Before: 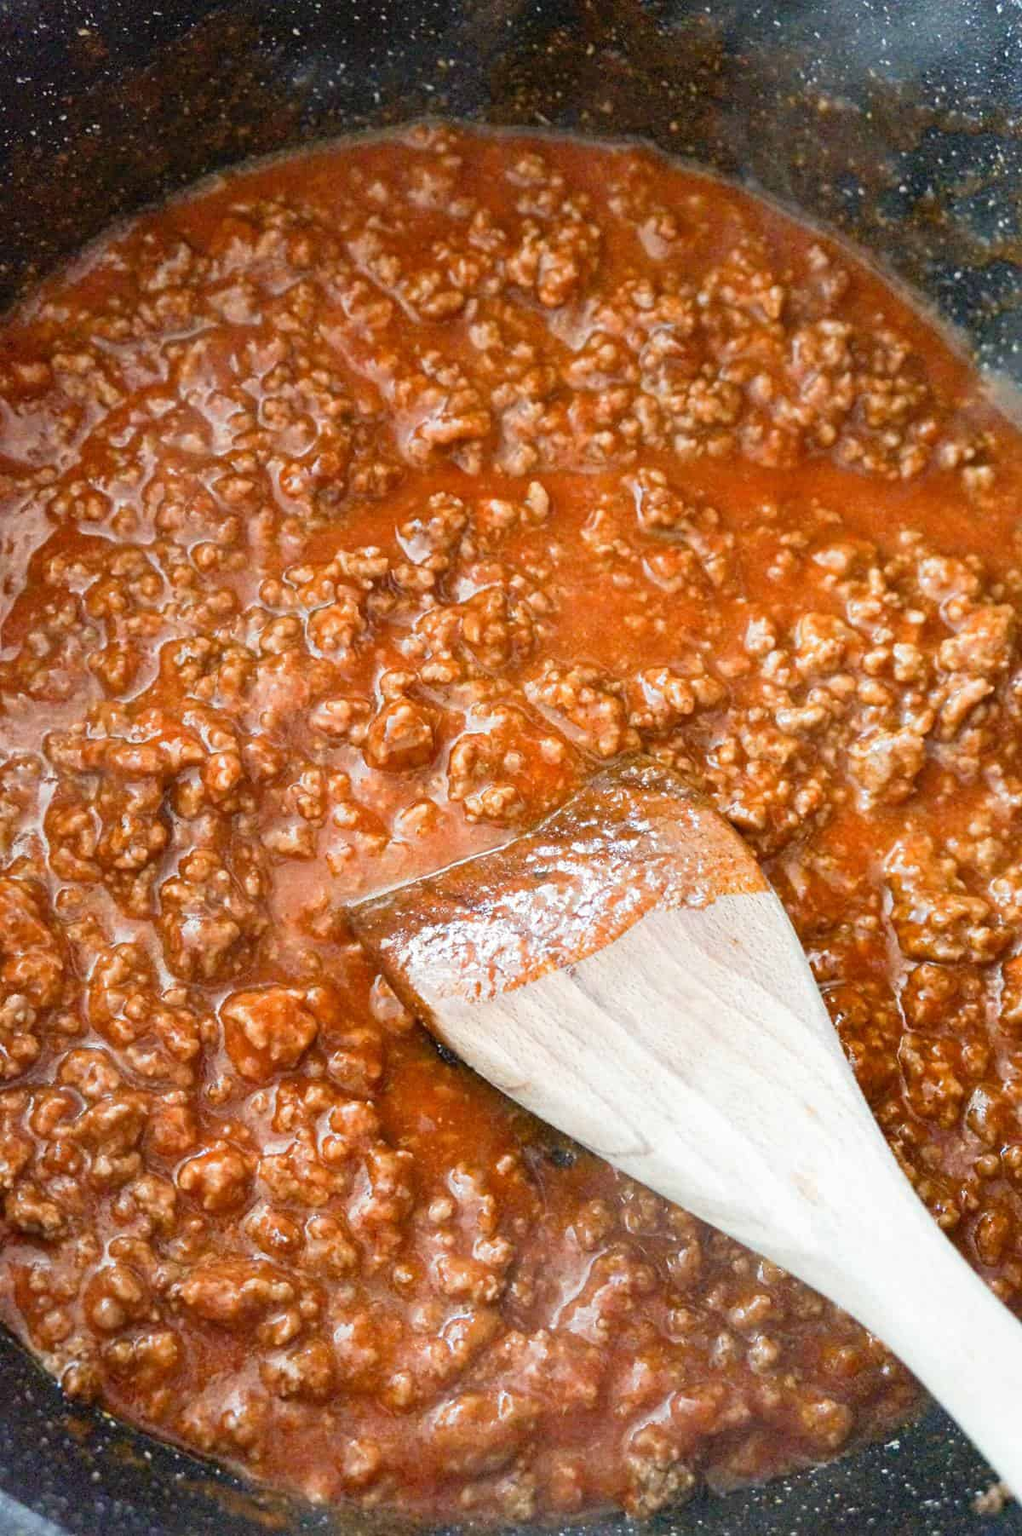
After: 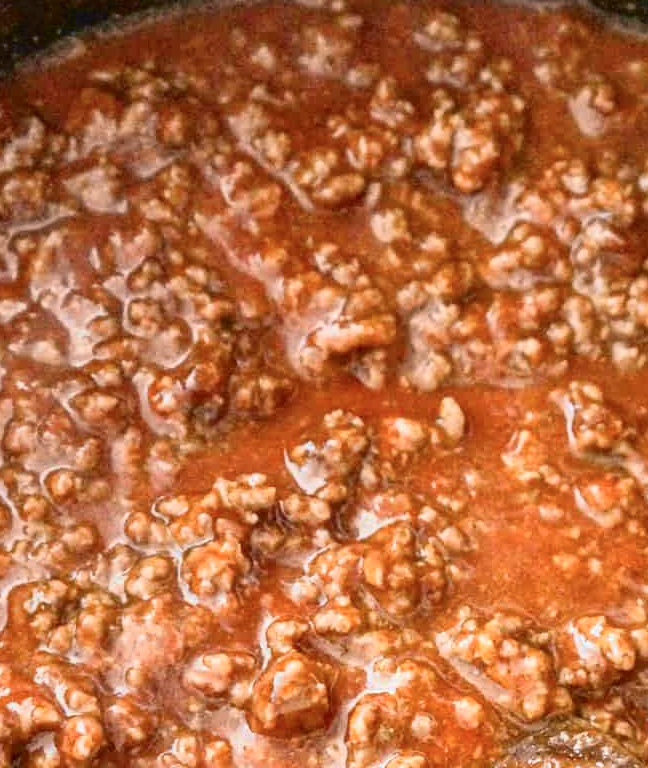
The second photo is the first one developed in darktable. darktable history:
tone curve: curves: ch0 [(0, 0.047) (0.15, 0.127) (0.46, 0.466) (0.751, 0.788) (1, 0.961)]; ch1 [(0, 0) (0.43, 0.408) (0.476, 0.469) (0.505, 0.501) (0.553, 0.557) (0.592, 0.58) (0.631, 0.625) (1, 1)]; ch2 [(0, 0) (0.505, 0.495) (0.55, 0.557) (0.583, 0.573) (1, 1)], color space Lab, independent channels, preserve colors none
crop: left 15.038%, top 9.32%, right 30.893%, bottom 48.066%
local contrast: on, module defaults
